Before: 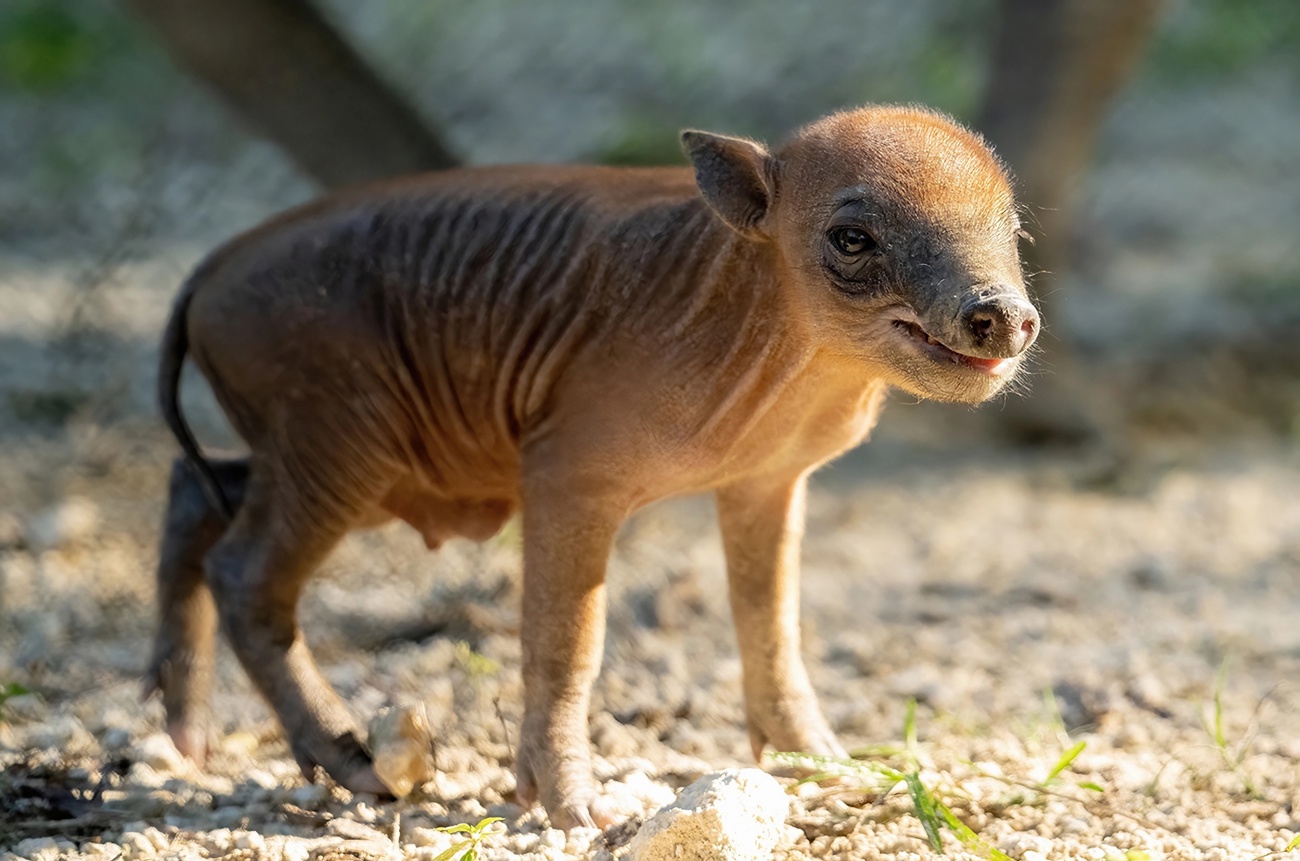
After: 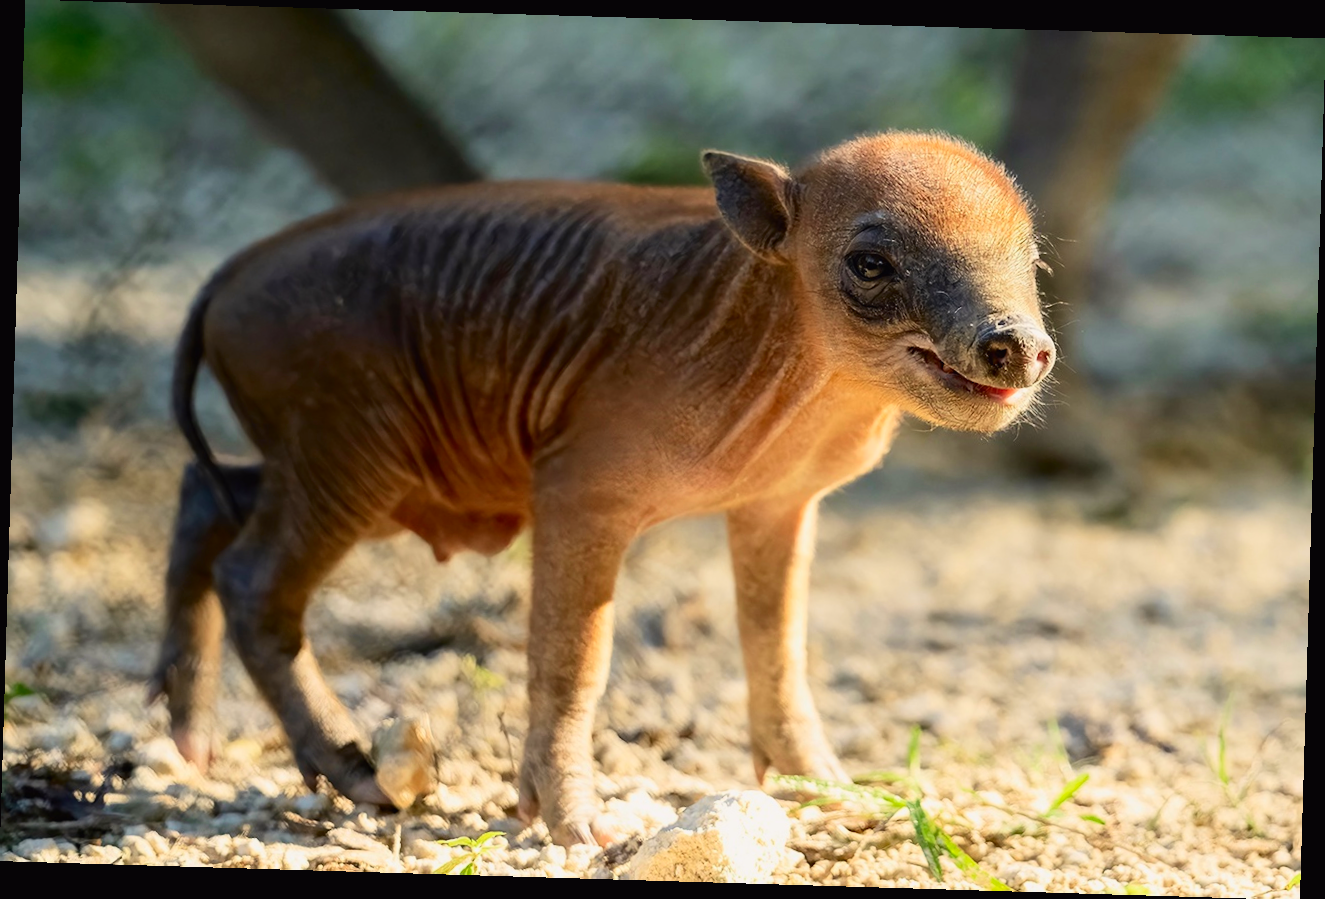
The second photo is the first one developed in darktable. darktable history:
rotate and perspective: rotation 1.72°, automatic cropping off
tone curve: curves: ch0 [(0, 0.011) (0.139, 0.106) (0.295, 0.271) (0.499, 0.523) (0.739, 0.782) (0.857, 0.879) (1, 0.967)]; ch1 [(0, 0) (0.291, 0.229) (0.394, 0.365) (0.469, 0.456) (0.495, 0.497) (0.524, 0.53) (0.588, 0.62) (0.725, 0.779) (1, 1)]; ch2 [(0, 0) (0.125, 0.089) (0.35, 0.317) (0.437, 0.42) (0.502, 0.499) (0.537, 0.551) (0.613, 0.636) (1, 1)], color space Lab, independent channels, preserve colors none
color correction: highlights b* 3
